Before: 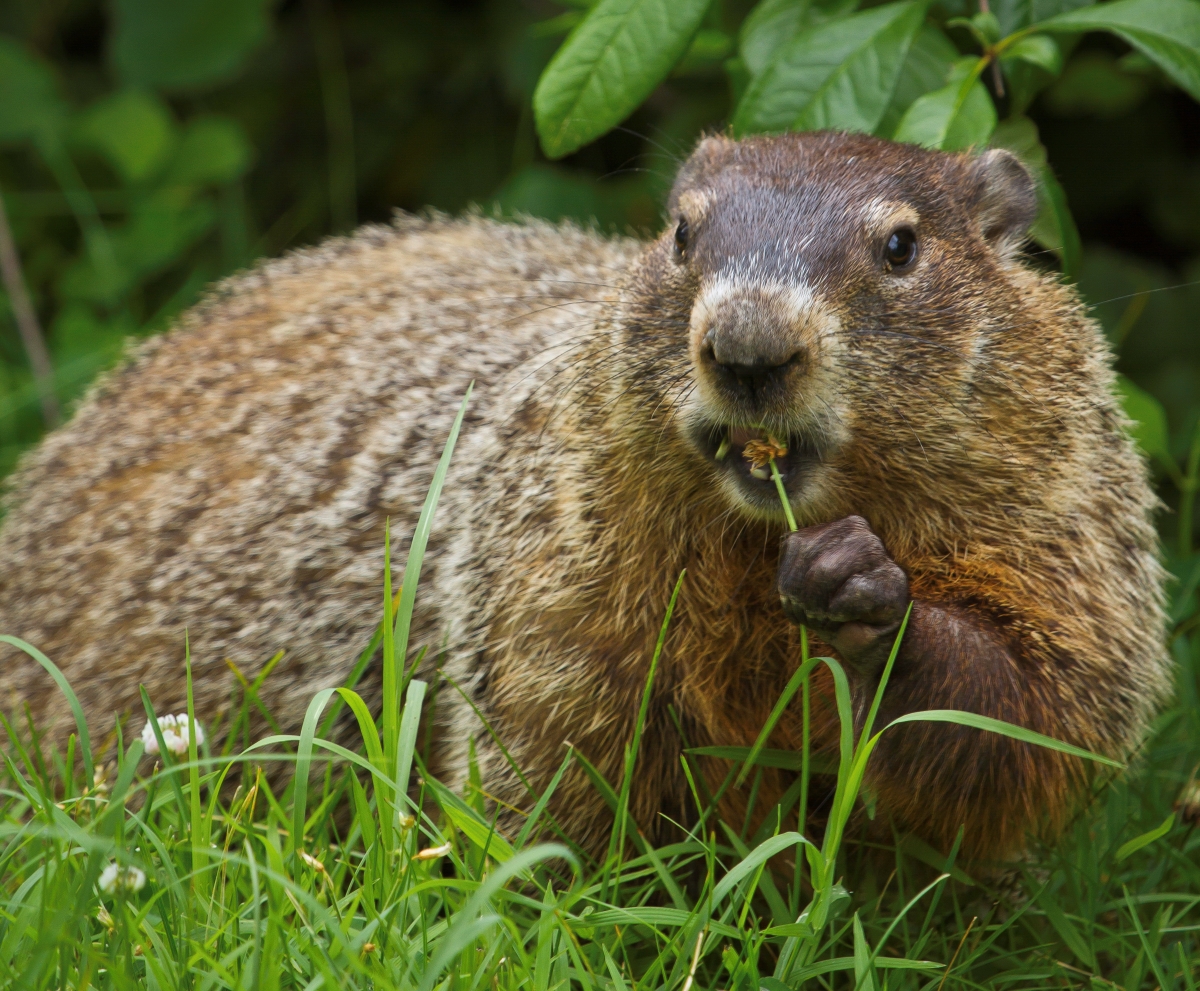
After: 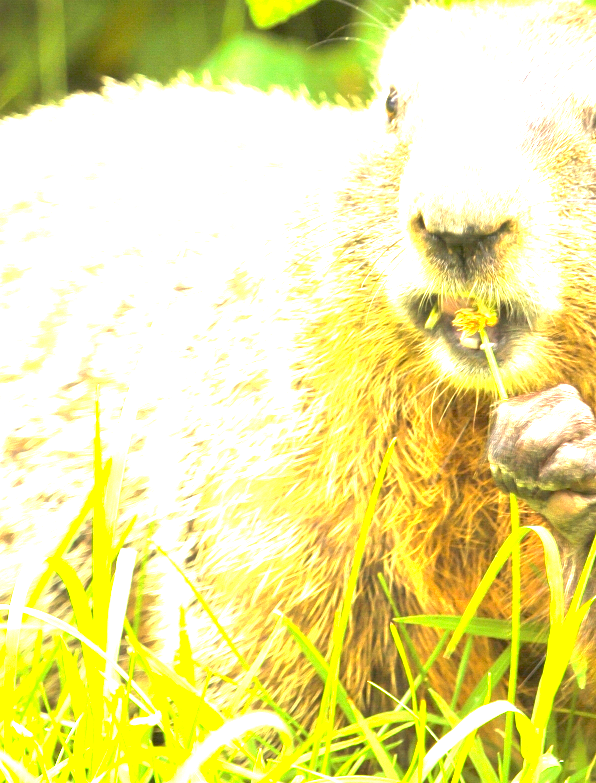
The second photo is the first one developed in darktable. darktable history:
crop and rotate: angle 0.021°, left 24.241%, top 13.239%, right 26.04%, bottom 7.755%
color correction: highlights a* 1.27, highlights b* 17.45
exposure: black level correction 0, exposure 3.91 EV, compensate highlight preservation false
